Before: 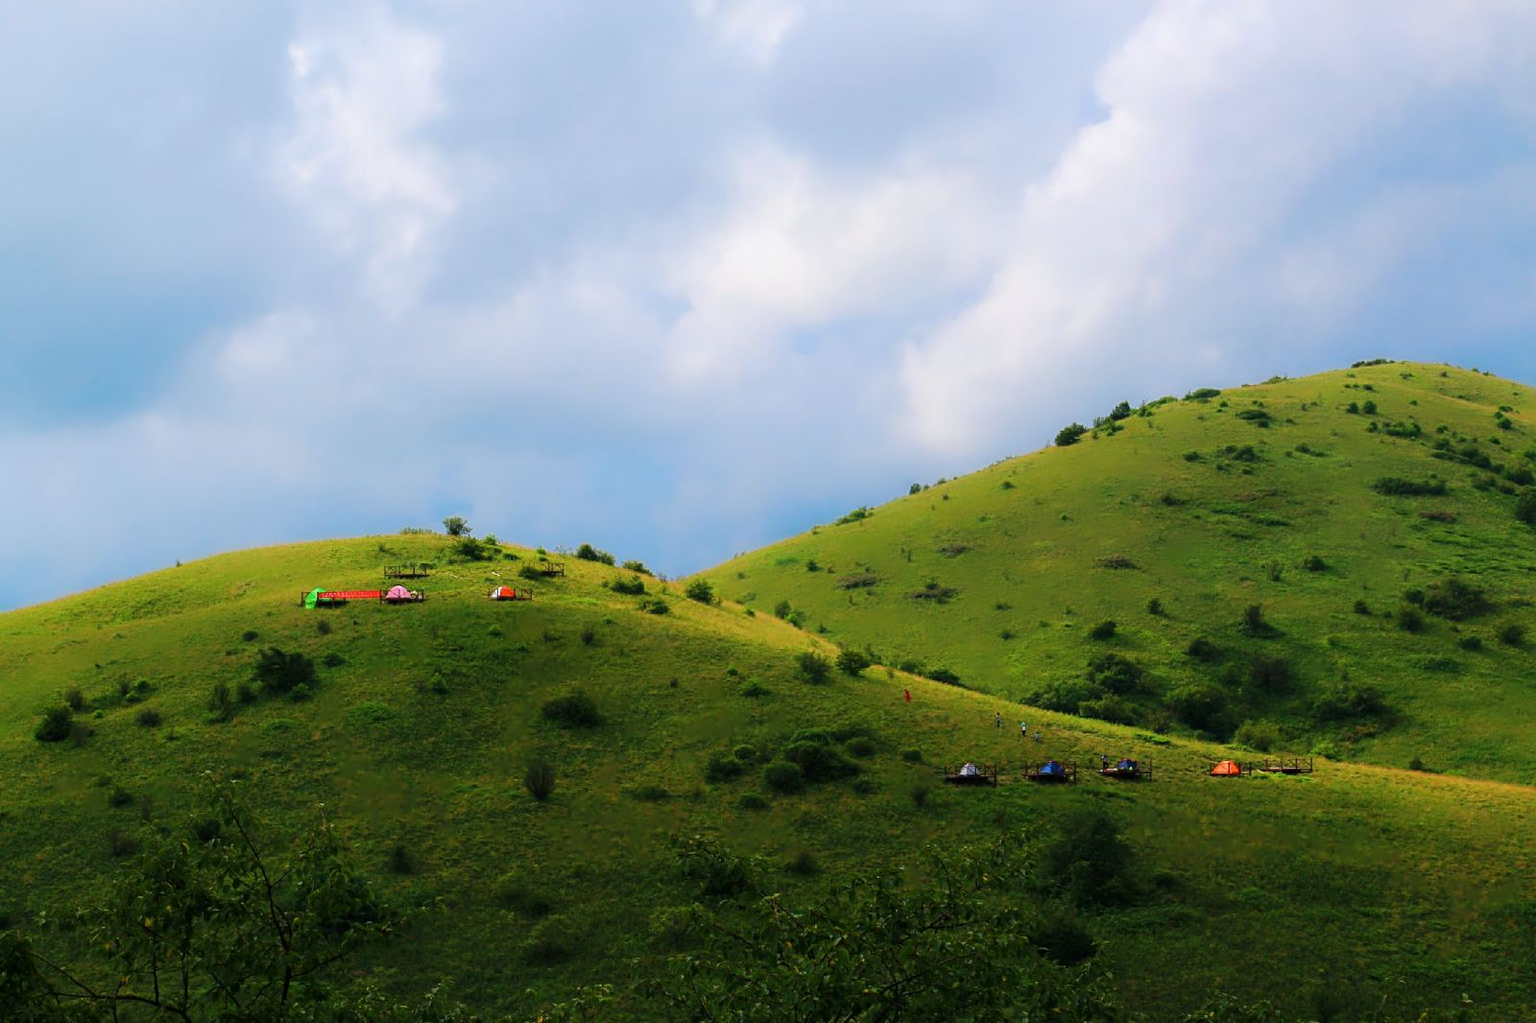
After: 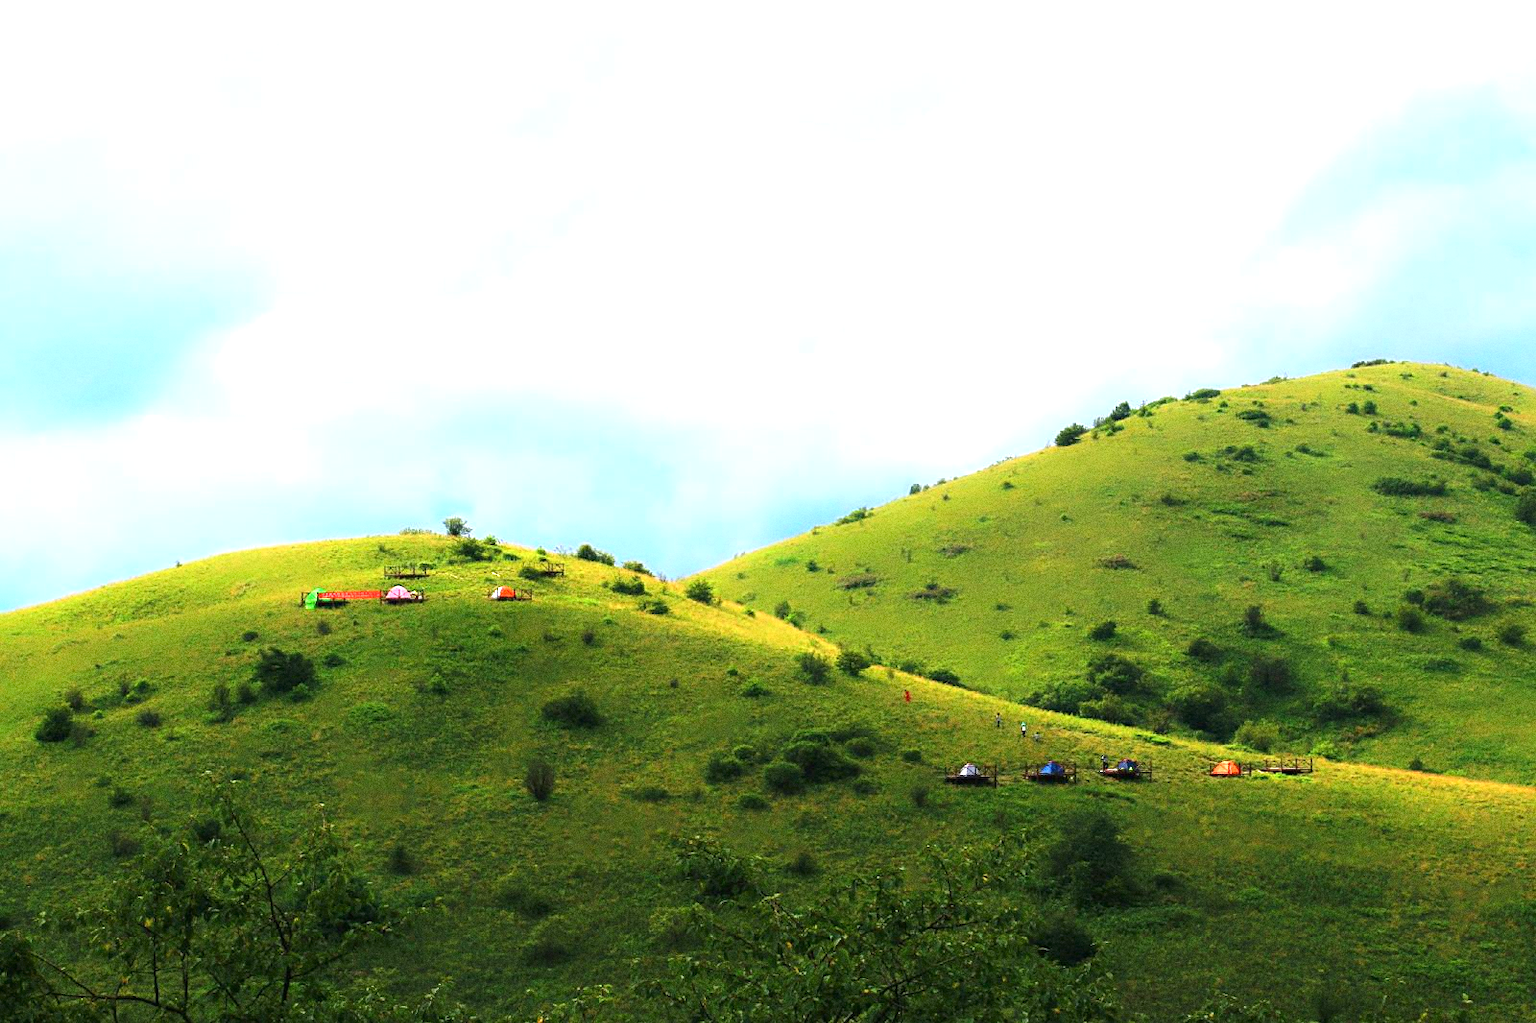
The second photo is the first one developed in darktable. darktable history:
exposure: black level correction 0, exposure 1.173 EV, compensate exposure bias true, compensate highlight preservation false
grain: coarseness 0.09 ISO, strength 40%
